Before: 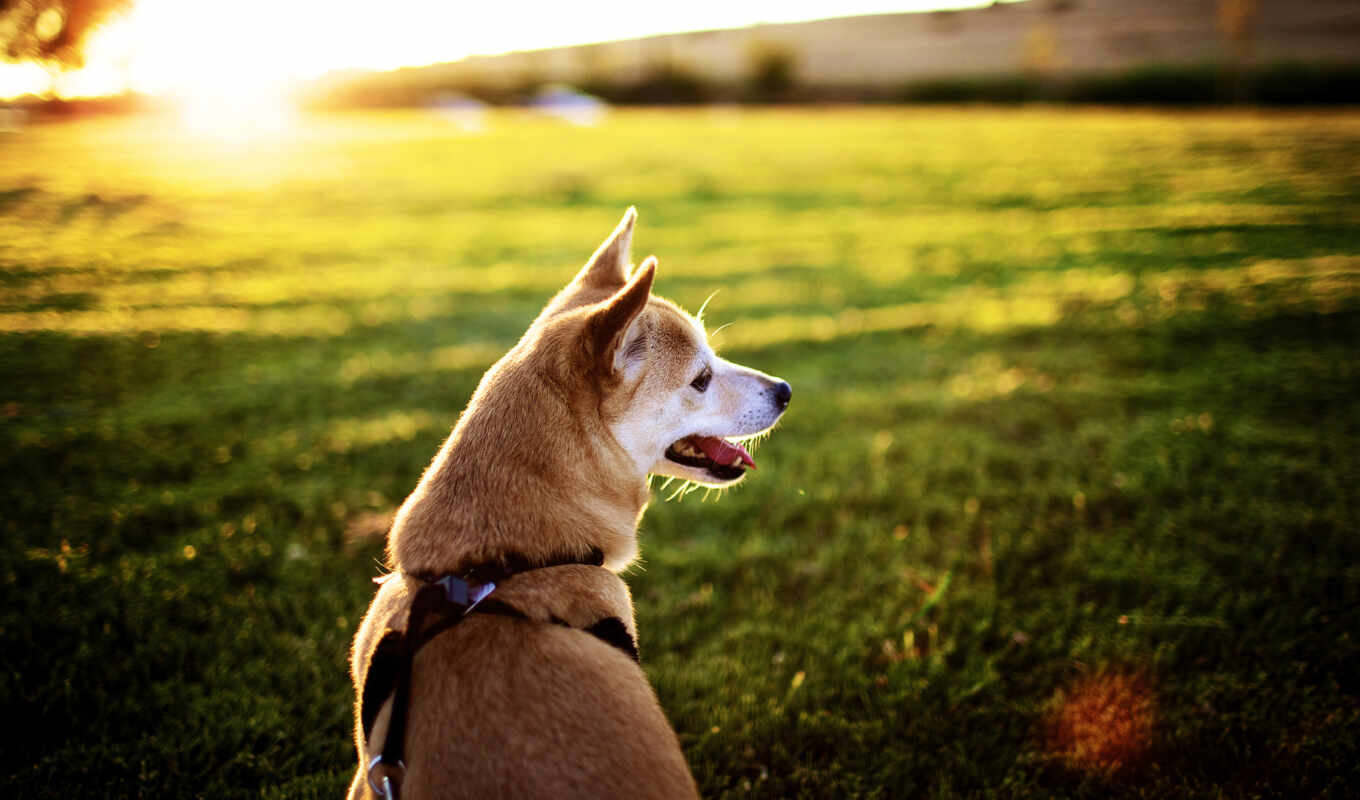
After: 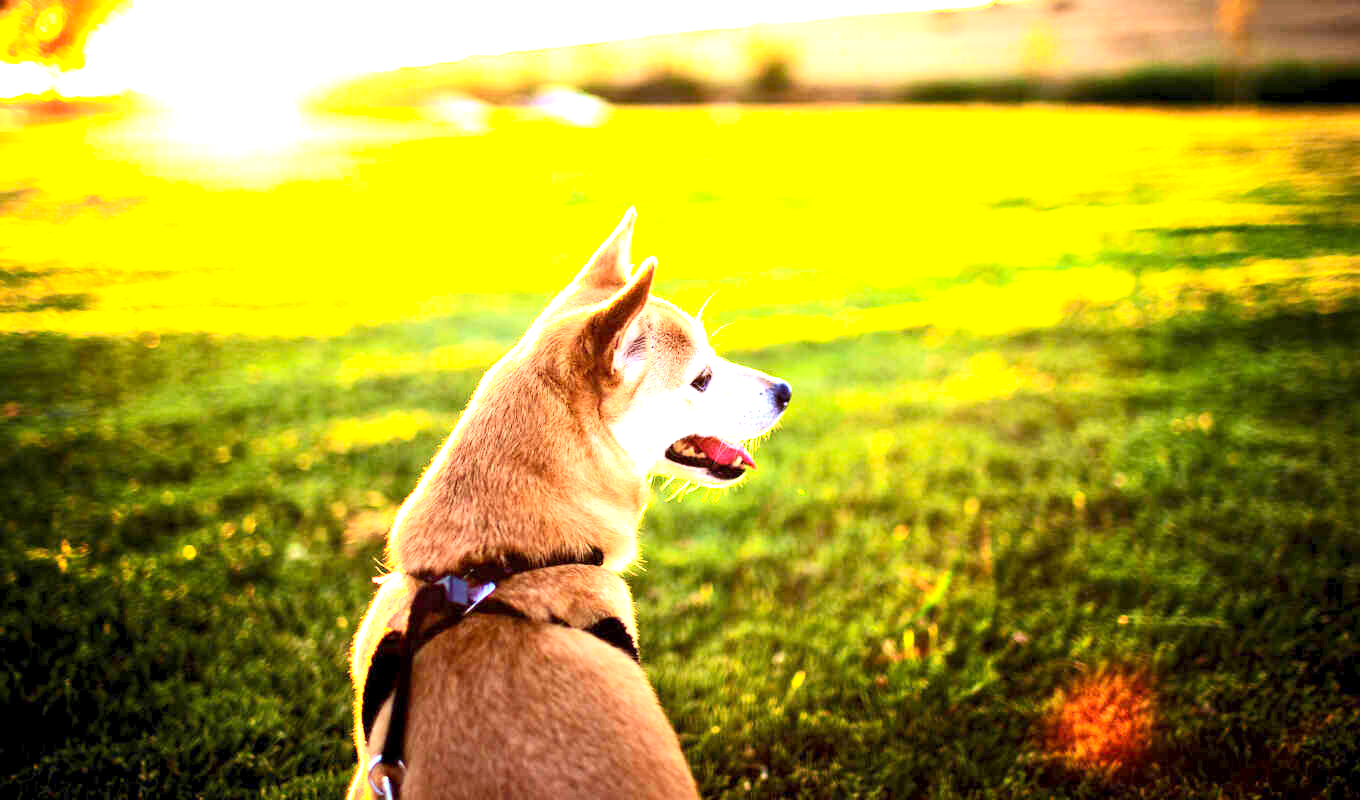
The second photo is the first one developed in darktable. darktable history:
exposure: black level correction 0.001, exposure 1.822 EV, compensate exposure bias true, compensate highlight preservation false
contrast brightness saturation: contrast 0.2, brightness 0.16, saturation 0.22
